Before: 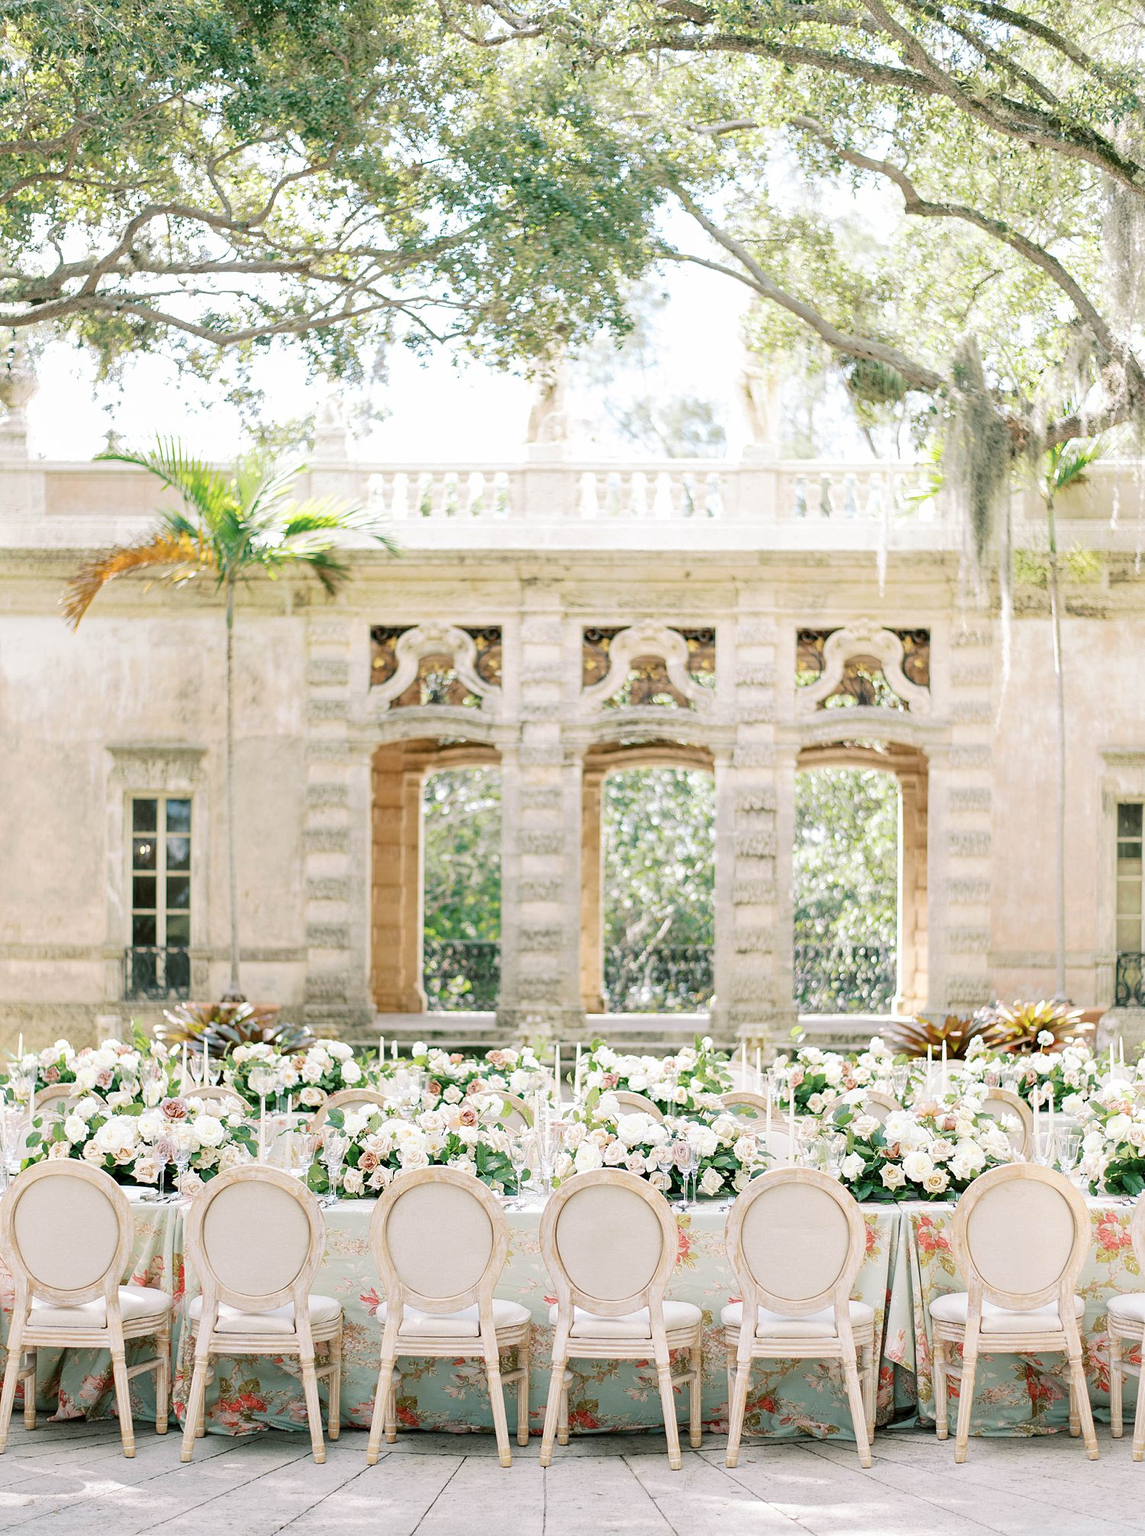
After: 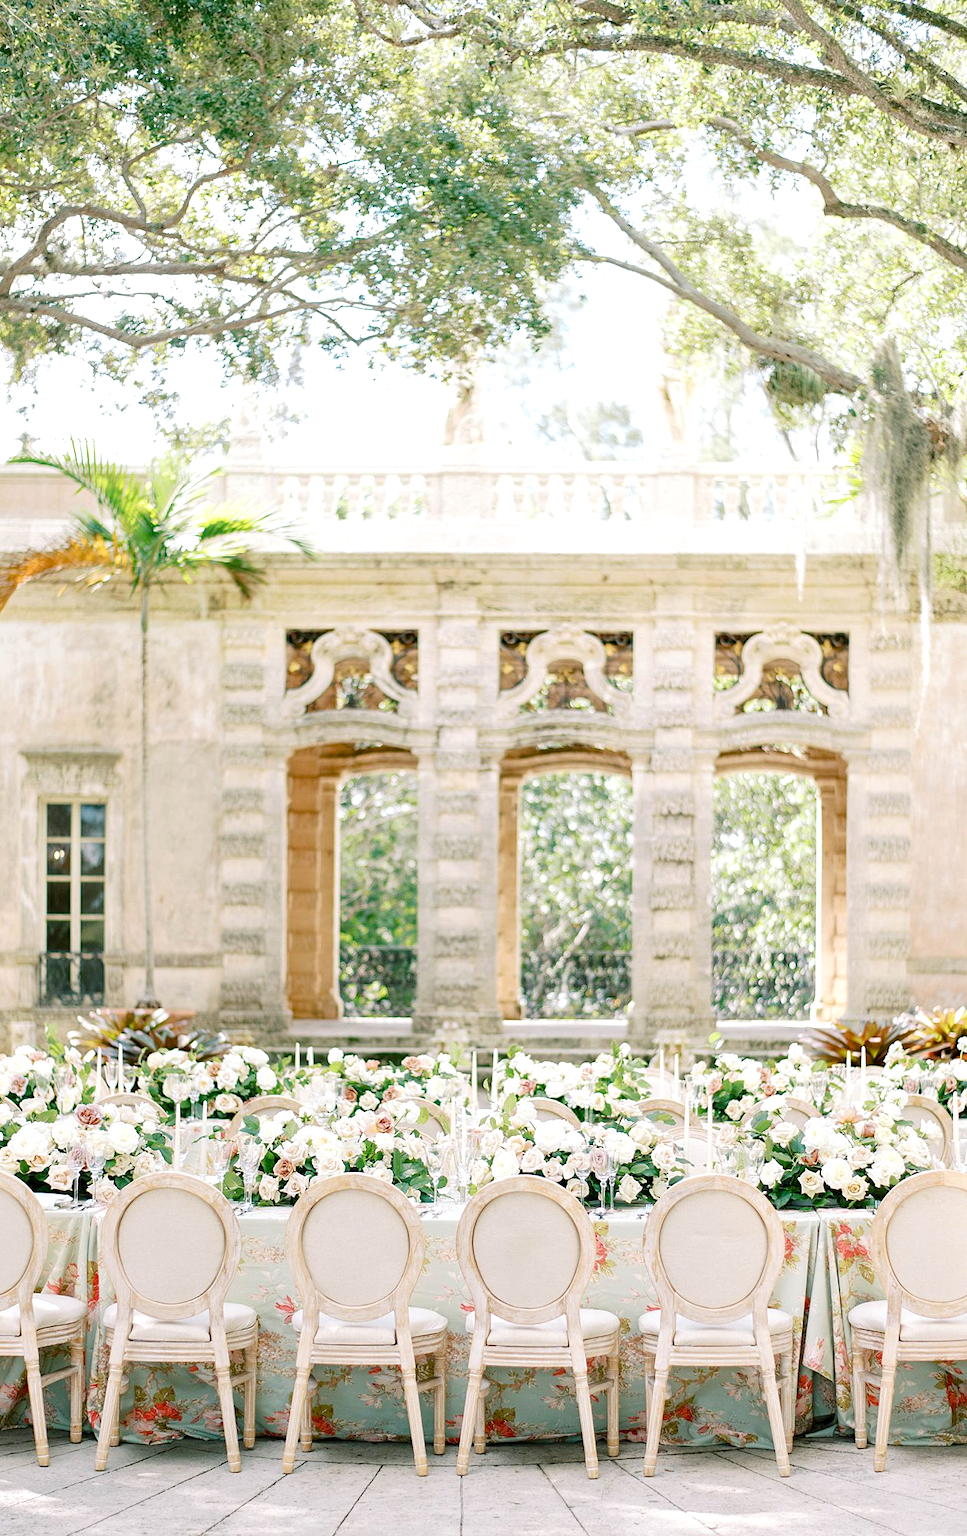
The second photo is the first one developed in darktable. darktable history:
exposure: exposure 0.161 EV, compensate highlight preservation false
color balance rgb: perceptual saturation grading › global saturation 20%, perceptual saturation grading › highlights -25%, perceptual saturation grading › shadows 25%
crop: left 7.598%, right 7.873%
